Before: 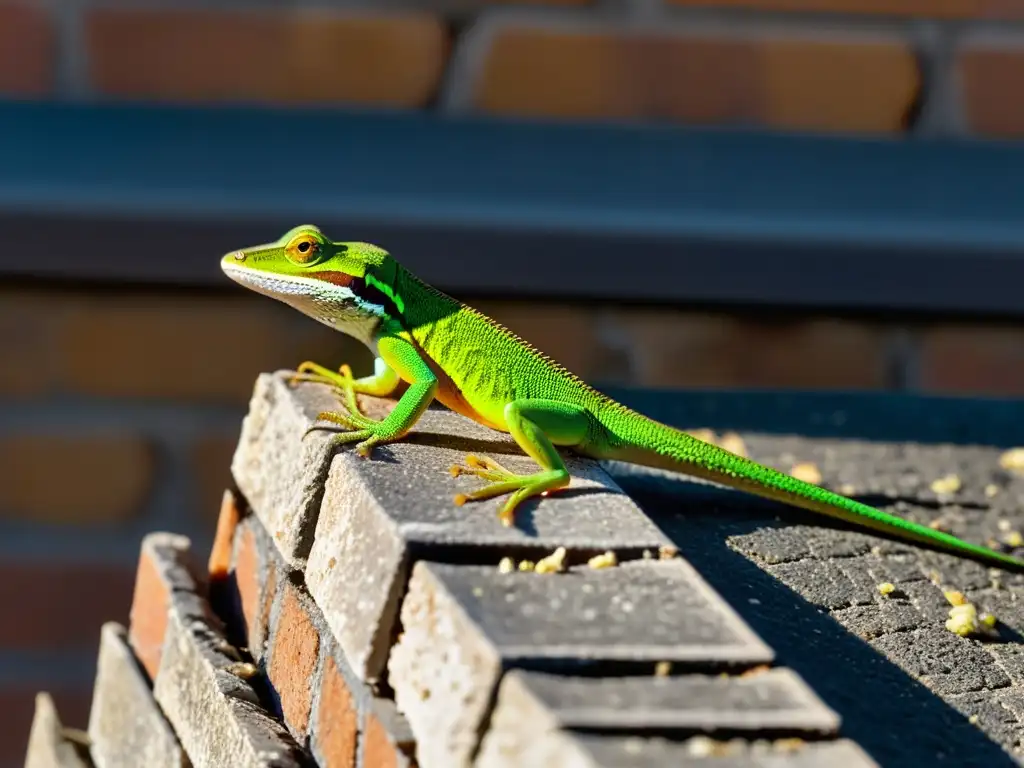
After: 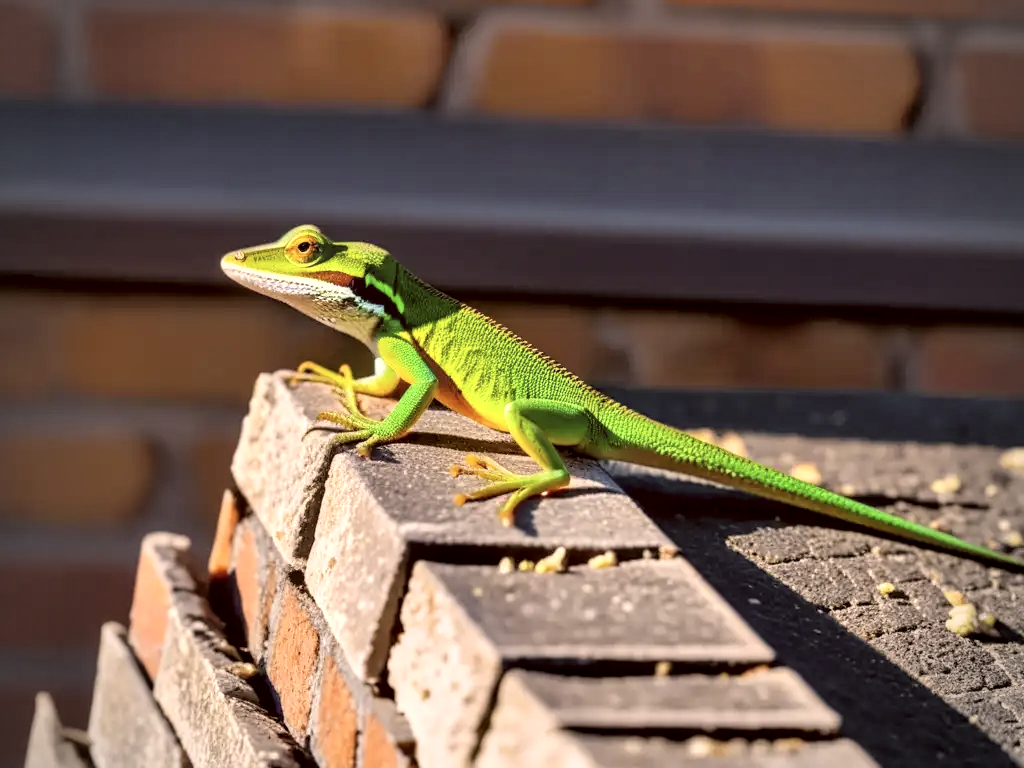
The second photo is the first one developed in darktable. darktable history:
contrast brightness saturation: brightness 0.123
local contrast: highlights 27%, shadows 73%, midtone range 0.746
vignetting: on, module defaults
color correction: highlights a* 10.2, highlights b* 9.73, shadows a* 9.06, shadows b* 8.18, saturation 0.822
